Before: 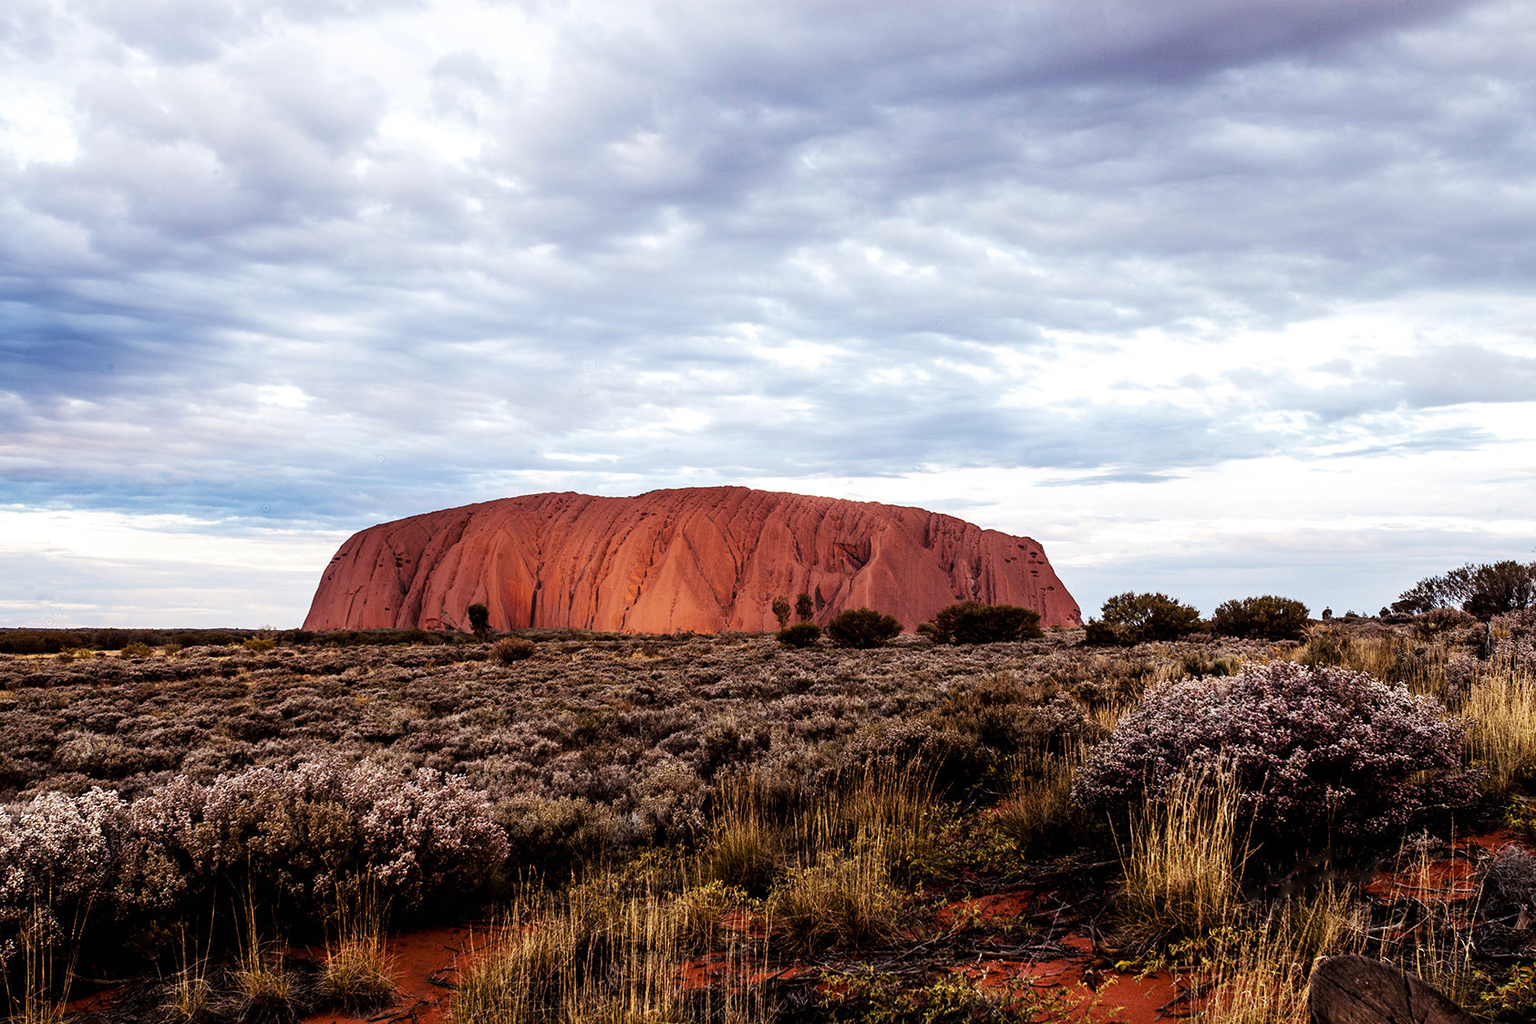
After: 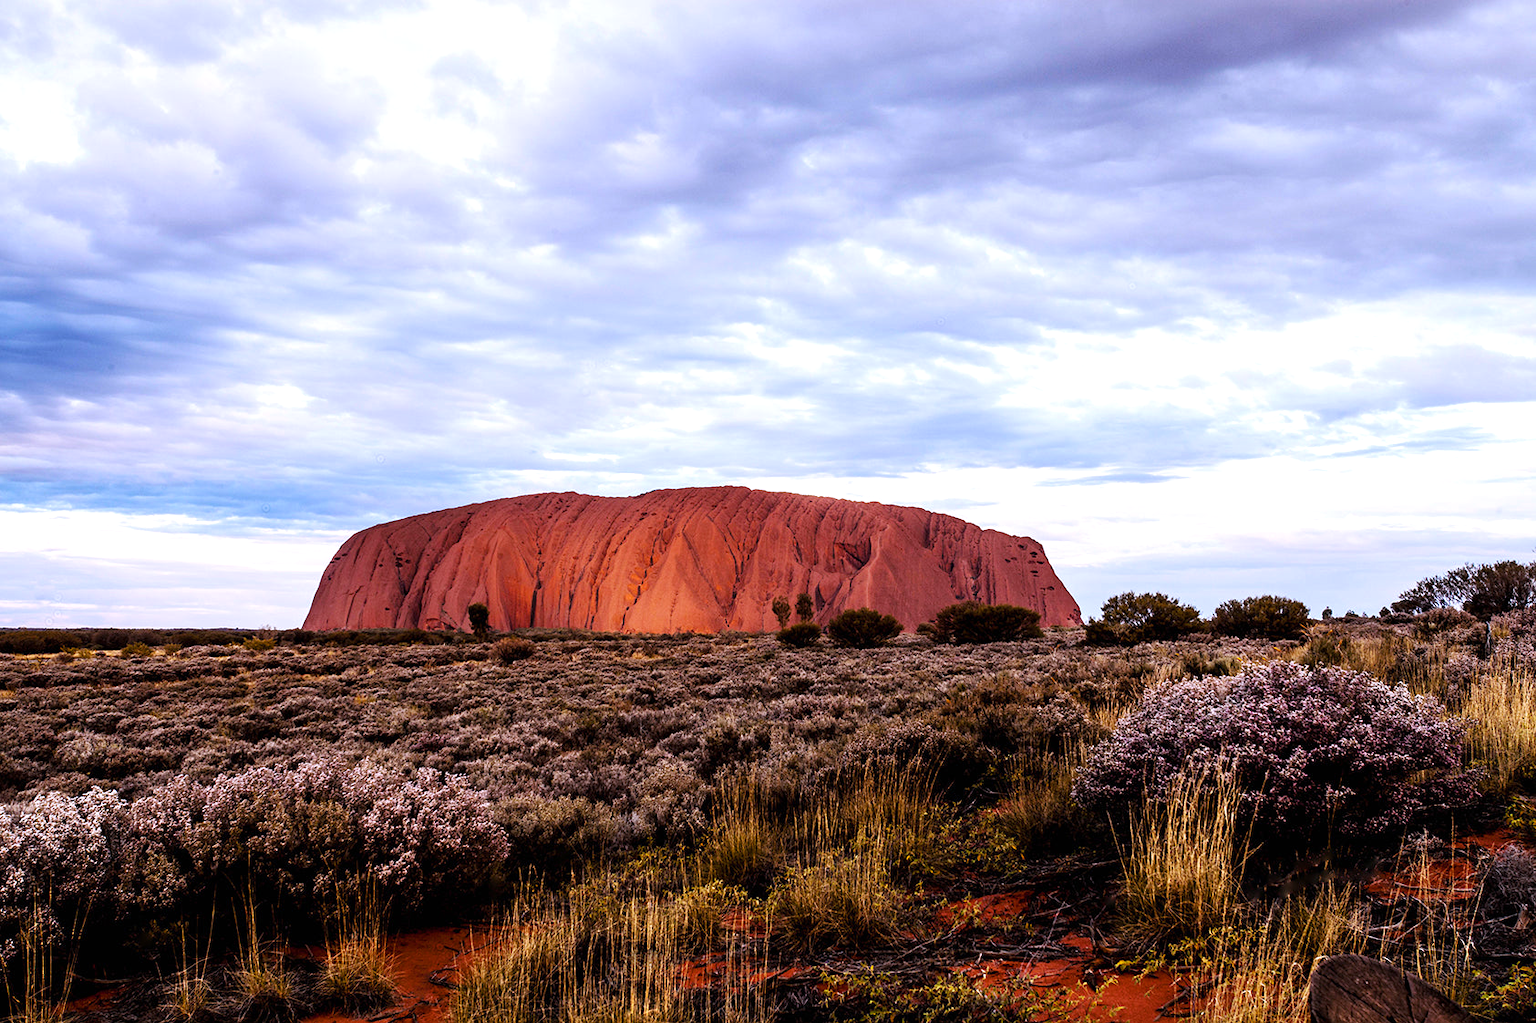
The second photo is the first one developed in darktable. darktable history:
white balance: red 1.004, blue 1.096
color balance rgb: linear chroma grading › global chroma 3.45%, perceptual saturation grading › global saturation 11.24%, perceptual brilliance grading › global brilliance 3.04%, global vibrance 2.8%
